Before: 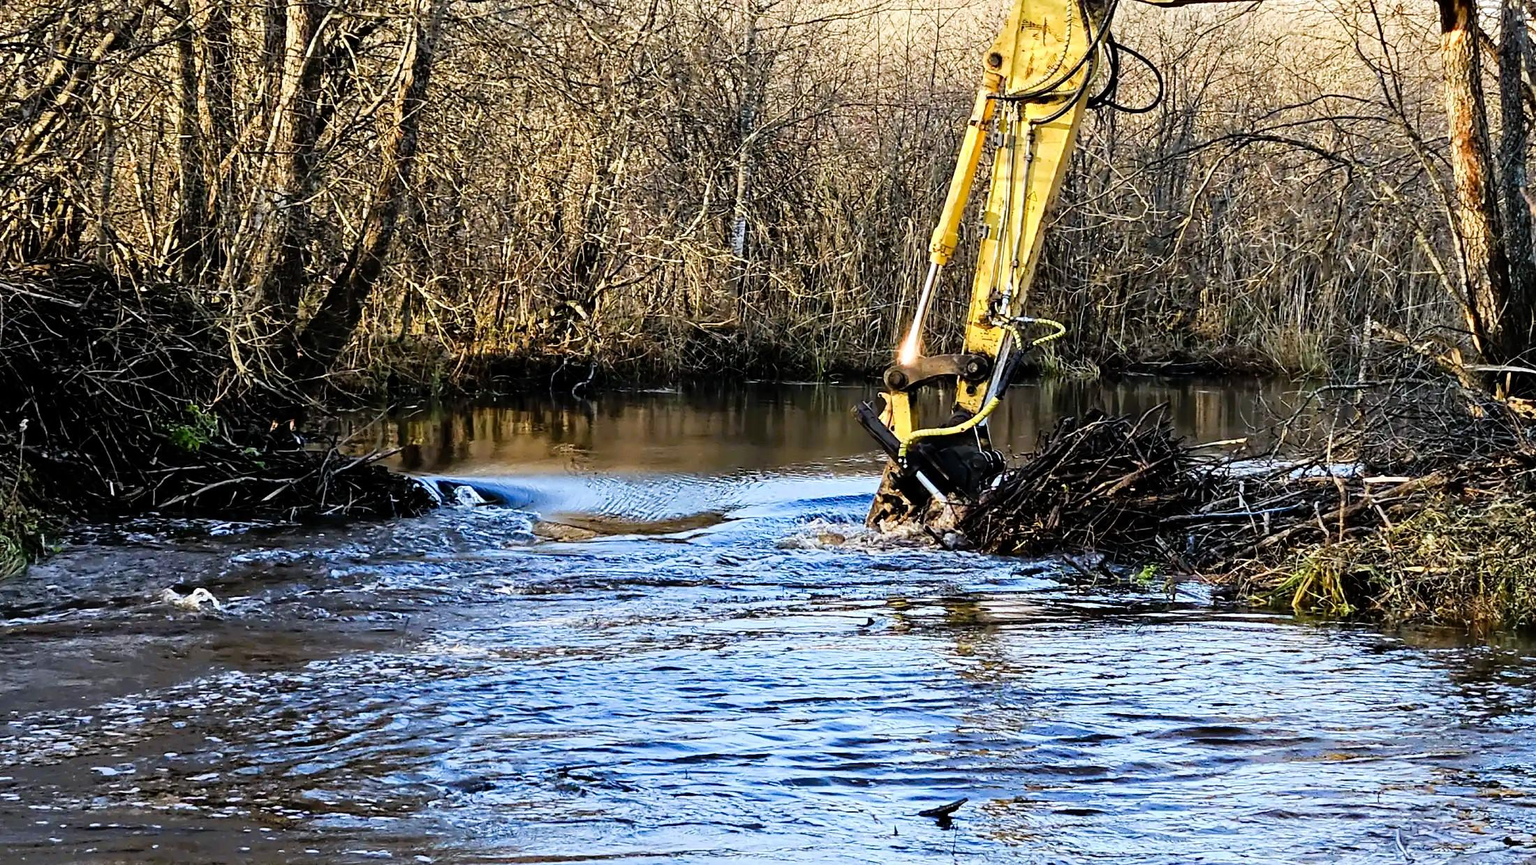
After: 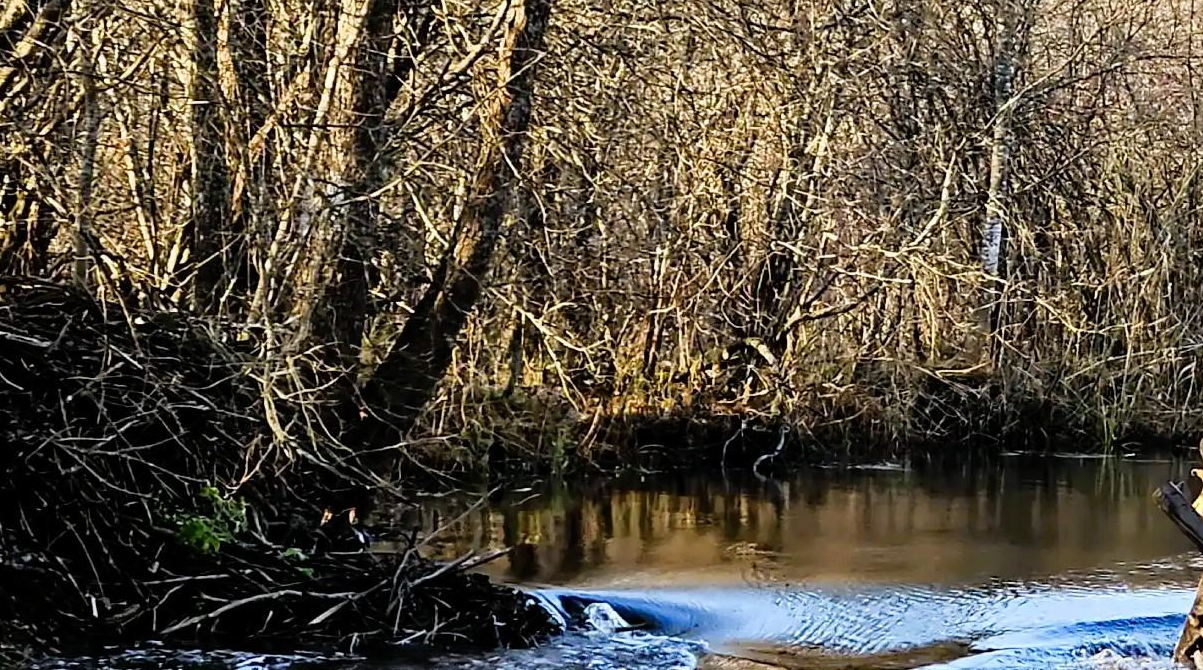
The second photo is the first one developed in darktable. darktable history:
crop and rotate: left 3.035%, top 7.571%, right 42.239%, bottom 38.336%
